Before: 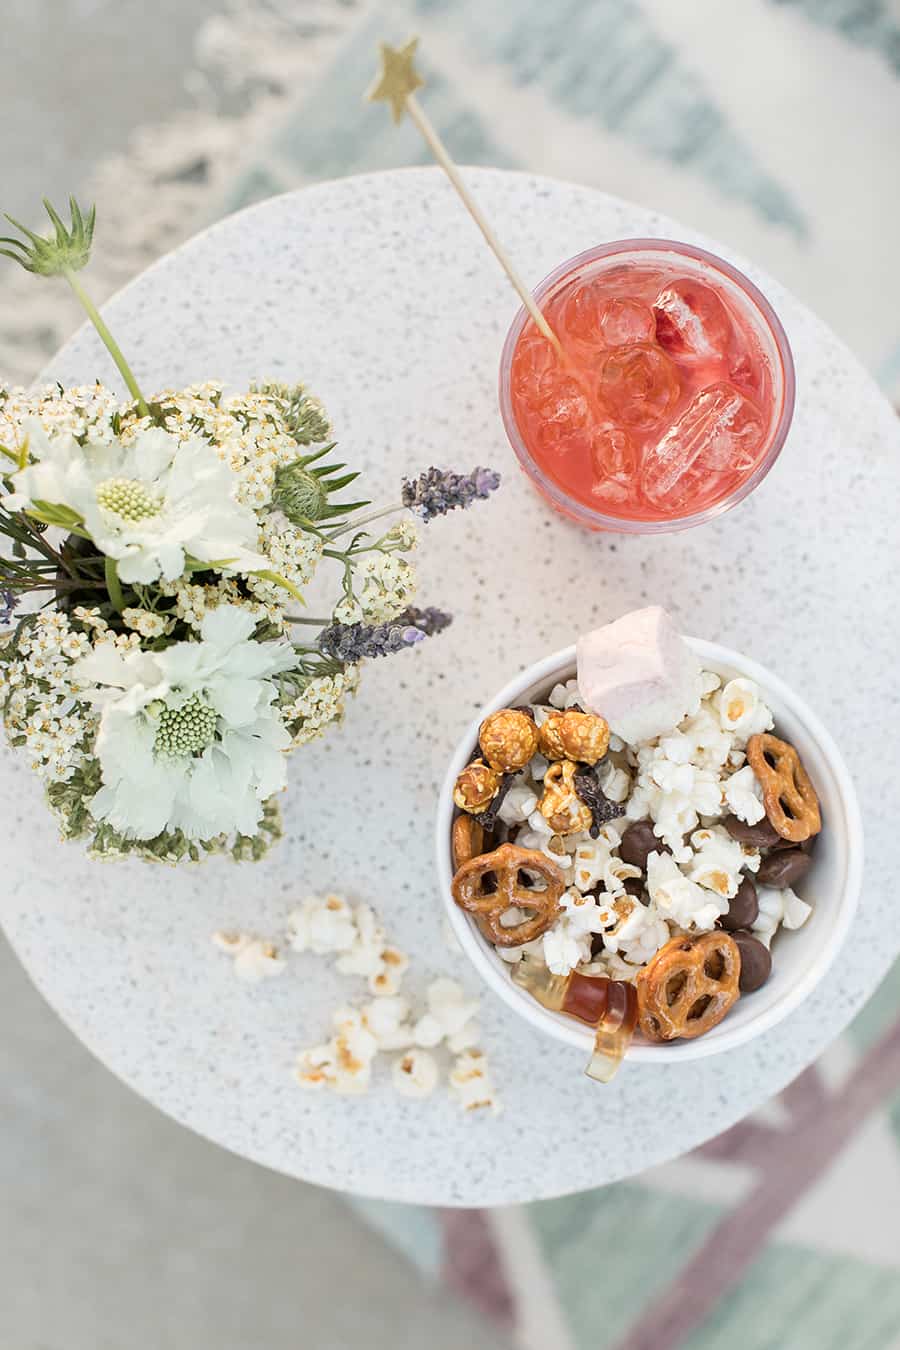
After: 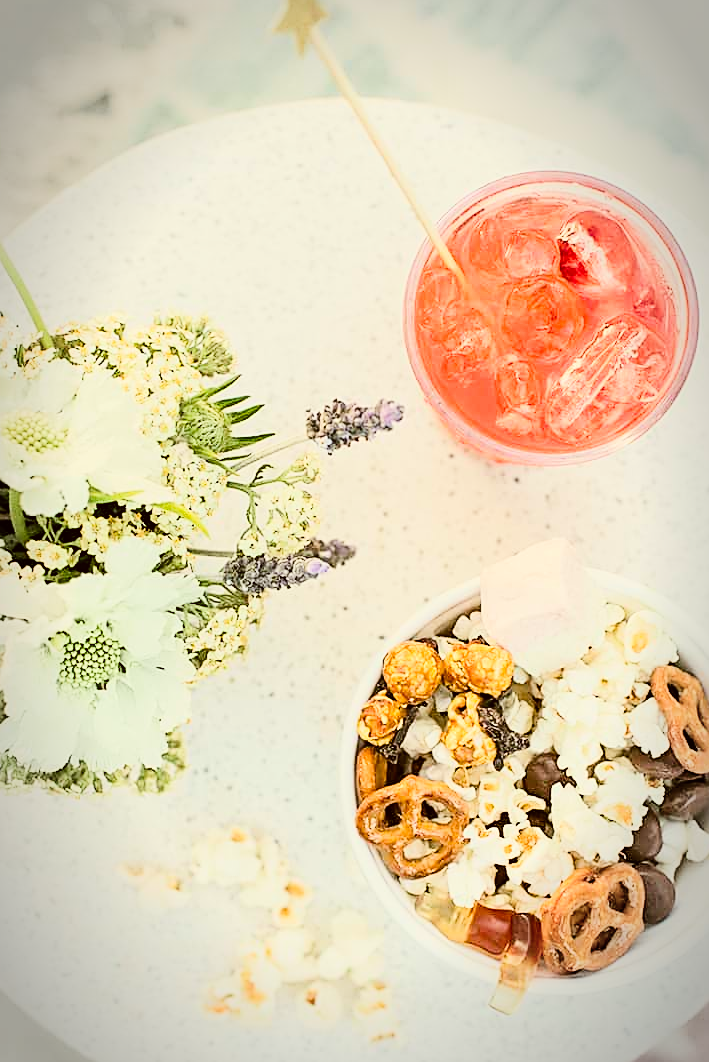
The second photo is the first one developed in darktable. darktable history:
contrast brightness saturation: contrast 0.233, brightness 0.101, saturation 0.285
vignetting: automatic ratio true, unbound false
exposure: black level correction 0, exposure 0.699 EV, compensate highlight preservation false
filmic rgb: black relative exposure -7.65 EV, white relative exposure 4.56 EV, hardness 3.61, contrast 1.052
crop and rotate: left 10.671%, top 5.079%, right 10.445%, bottom 16.187%
color correction: highlights a* -1.36, highlights b* 10.12, shadows a* 0.716, shadows b* 19.68
sharpen: amount 0.588
